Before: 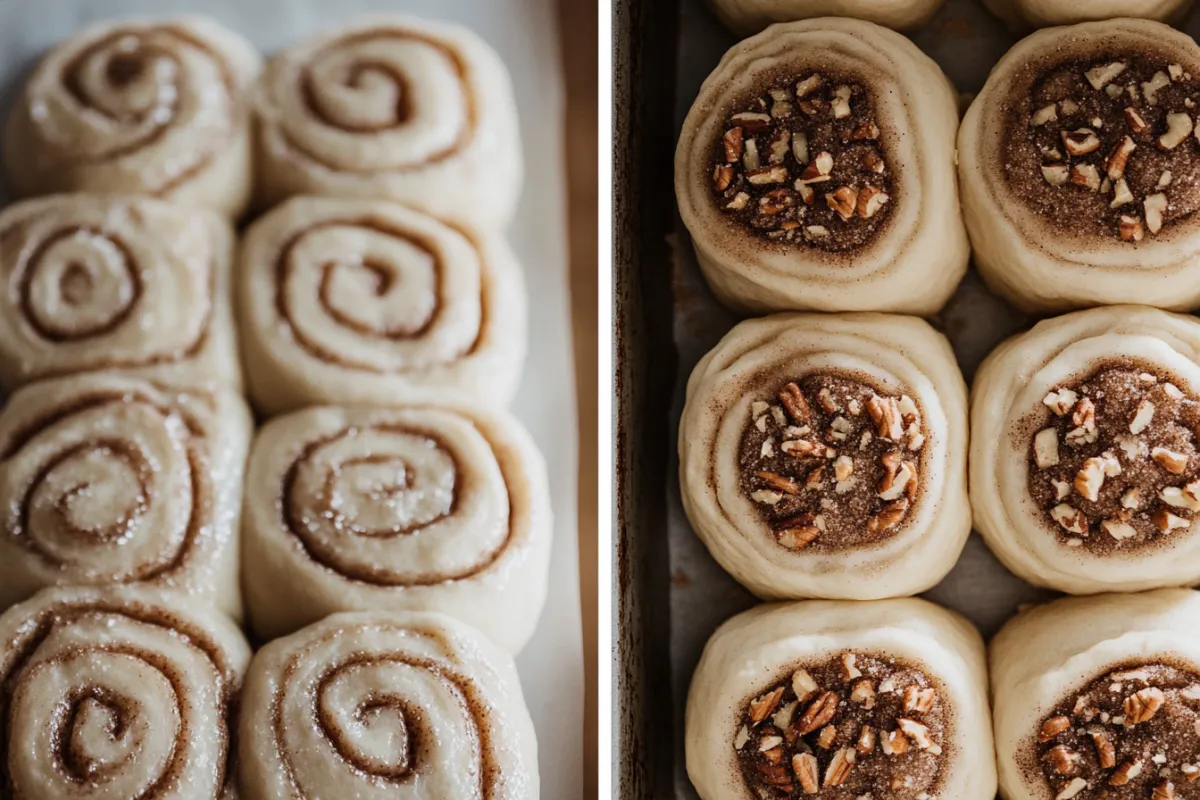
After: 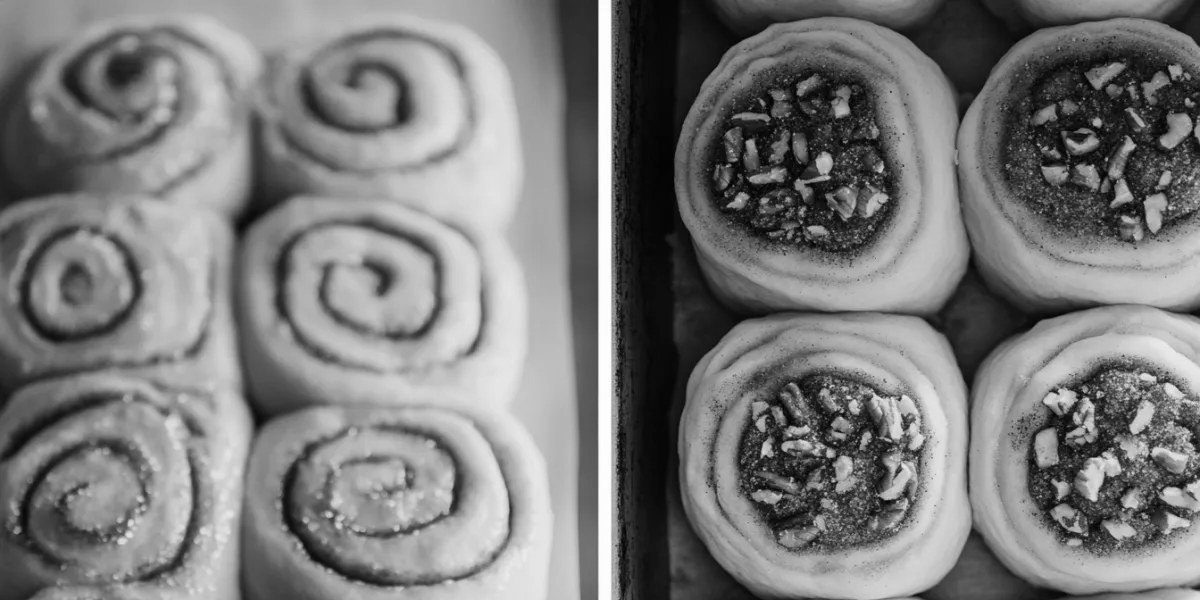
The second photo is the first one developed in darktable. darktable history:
color balance: input saturation 99%
tone equalizer: on, module defaults
crop: bottom 24.988%
monochrome: a -6.99, b 35.61, size 1.4
